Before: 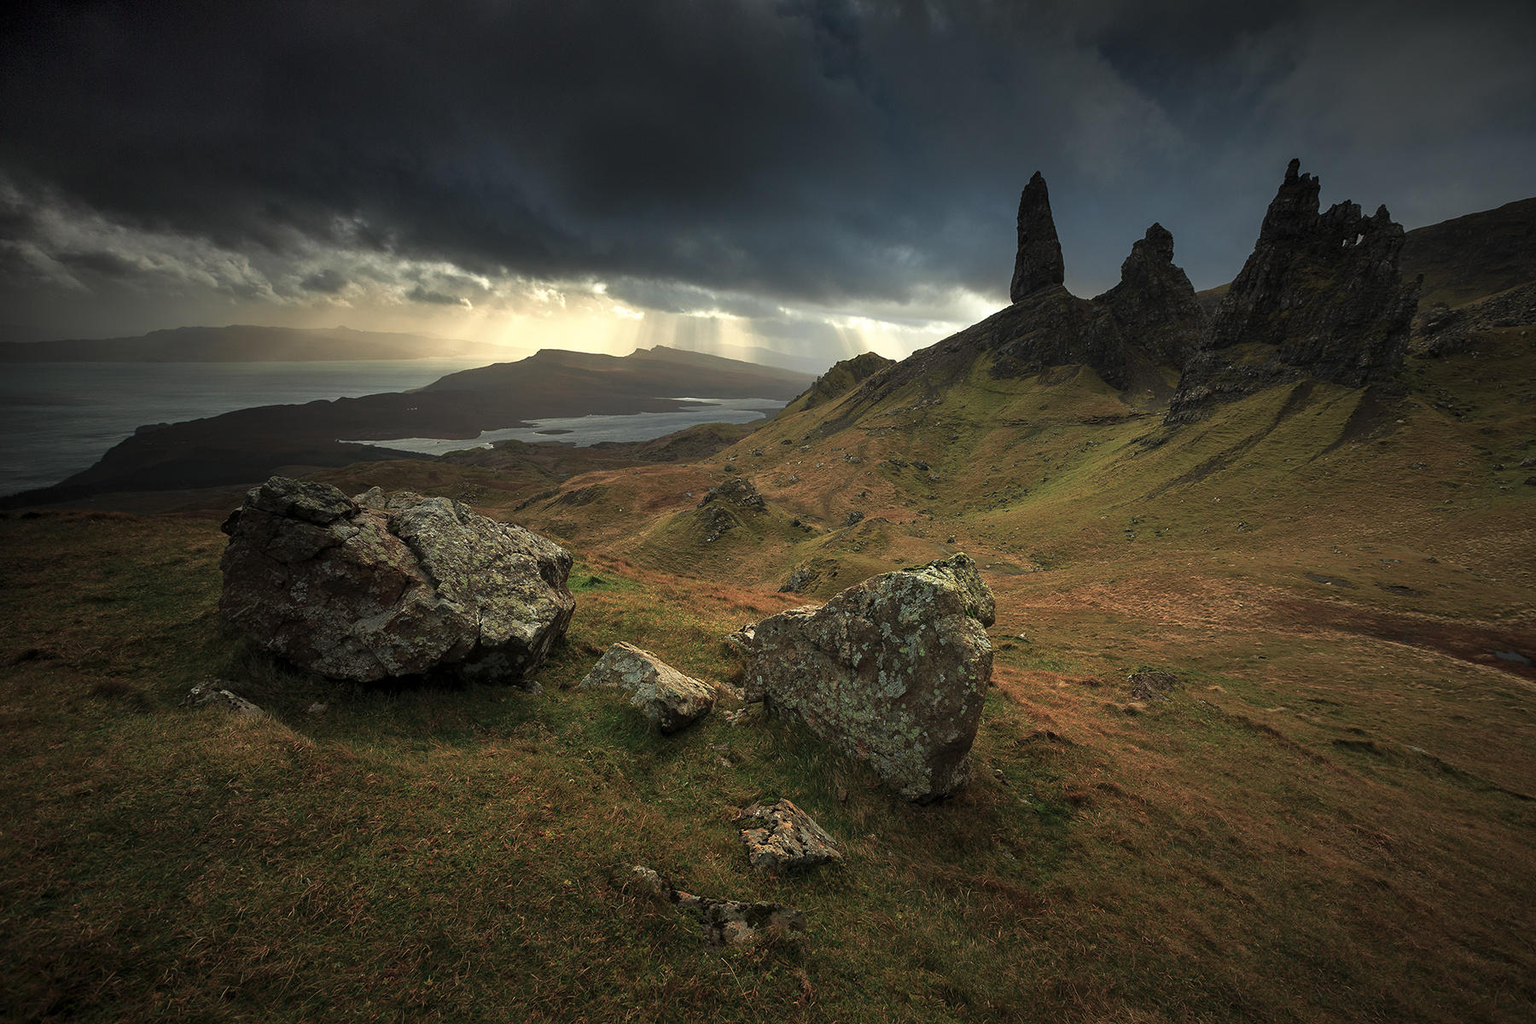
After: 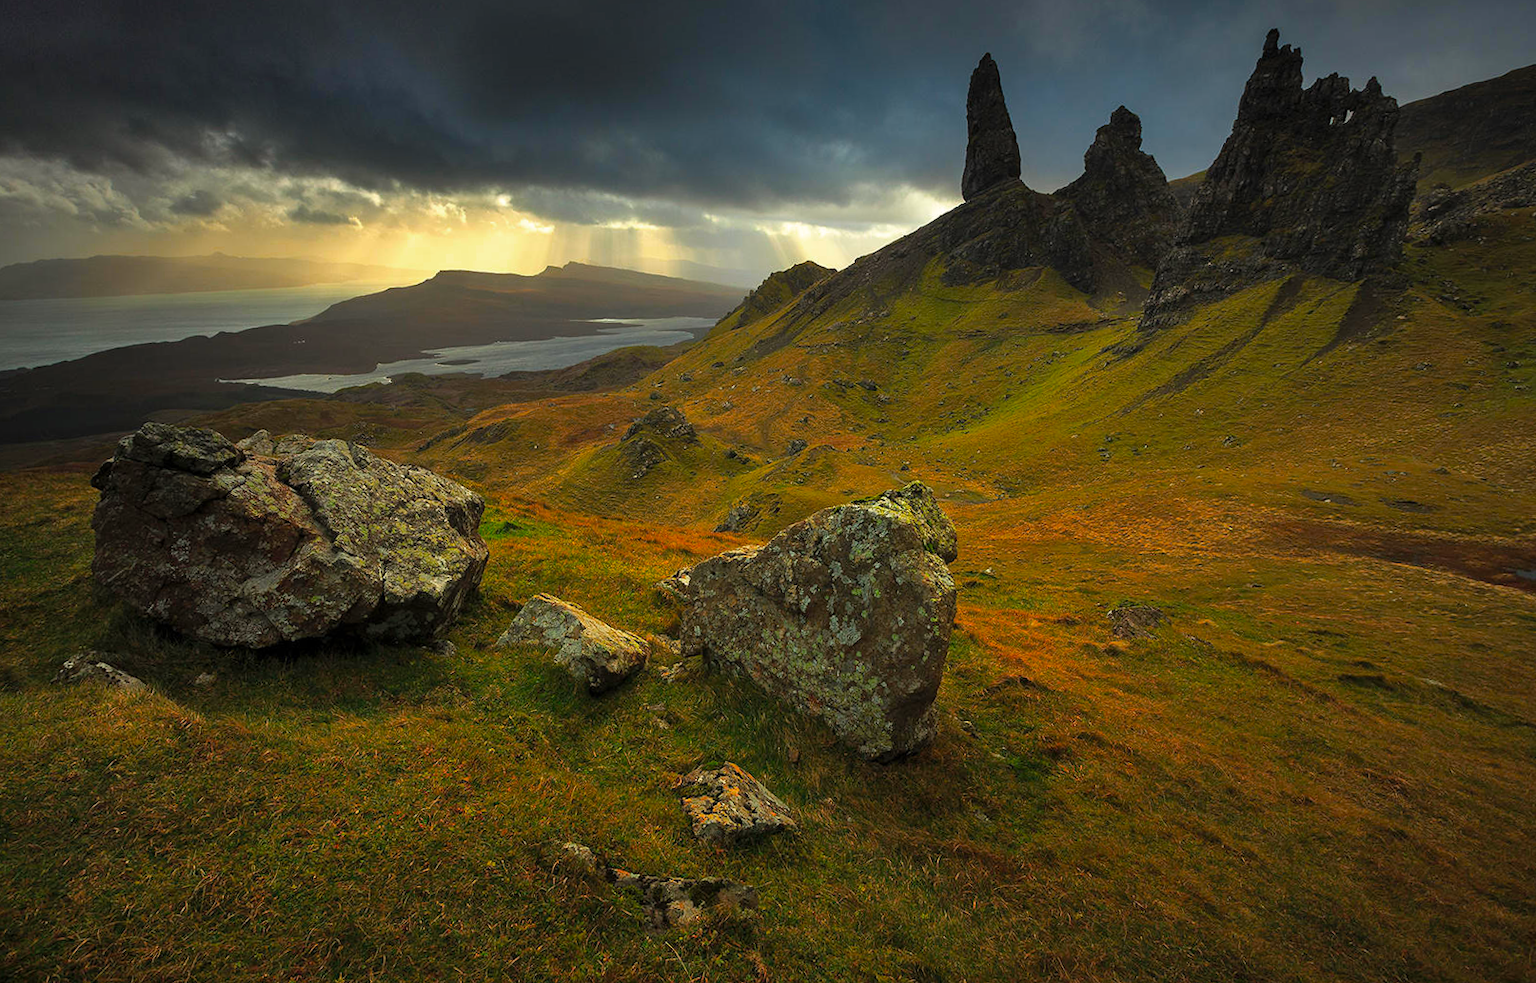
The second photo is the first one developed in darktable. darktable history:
rotate and perspective: rotation -2°, crop left 0.022, crop right 0.978, crop top 0.049, crop bottom 0.951
white balance: red 1.009, blue 0.985
crop and rotate: left 8.262%, top 9.226%
shadows and highlights: shadows 37.27, highlights -28.18, soften with gaussian
color balance rgb: linear chroma grading › global chroma 15%, perceptual saturation grading › global saturation 30%
vibrance: vibrance 100%
